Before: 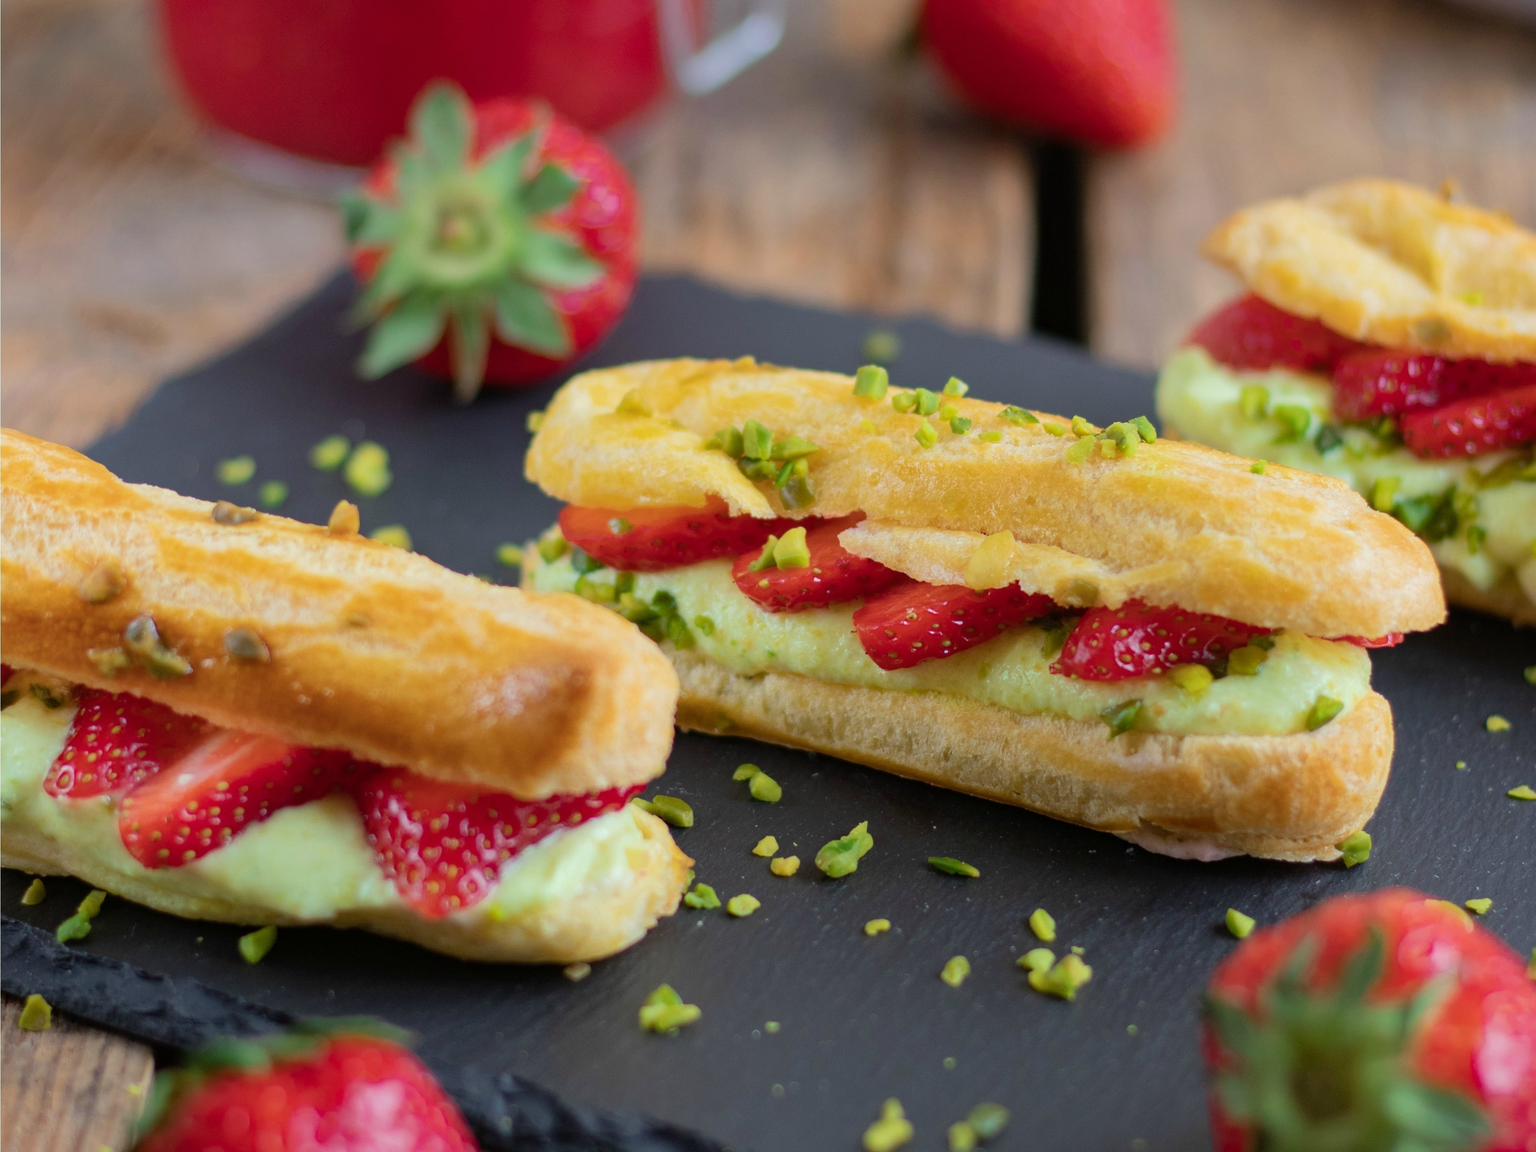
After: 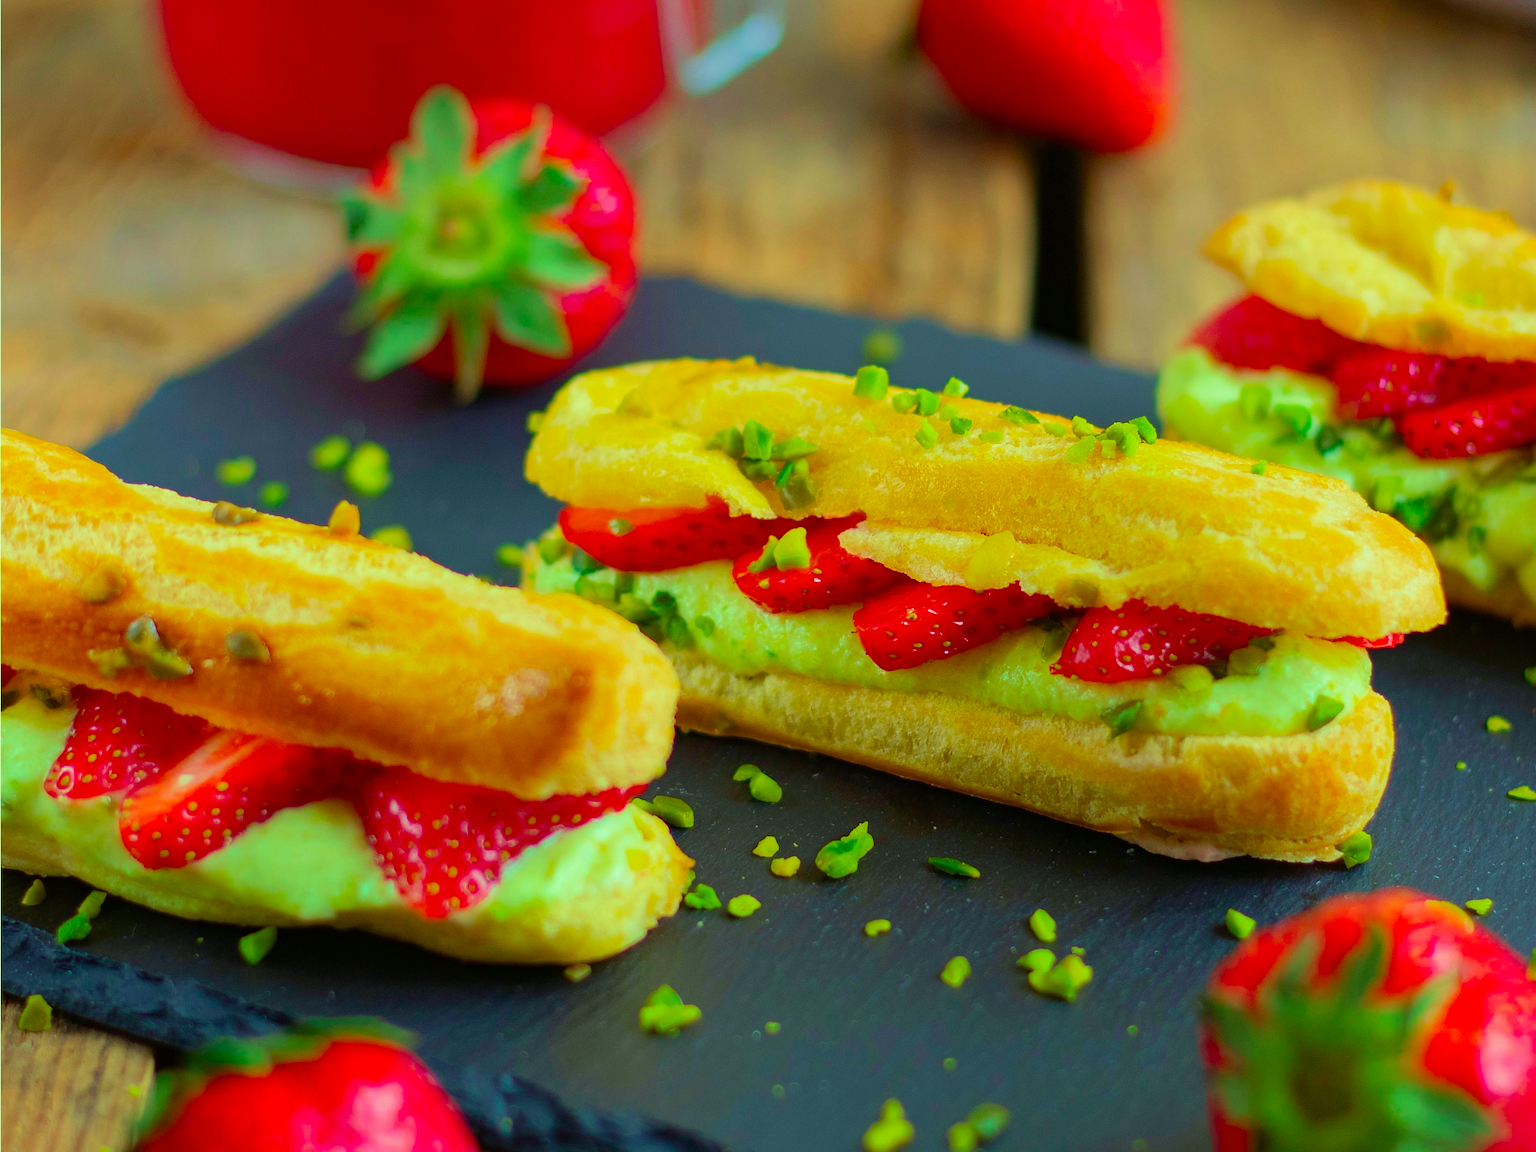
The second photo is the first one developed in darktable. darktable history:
sharpen: on, module defaults
velvia: strength 44.56%
color correction: highlights a* -10.79, highlights b* 9.86, saturation 1.72
